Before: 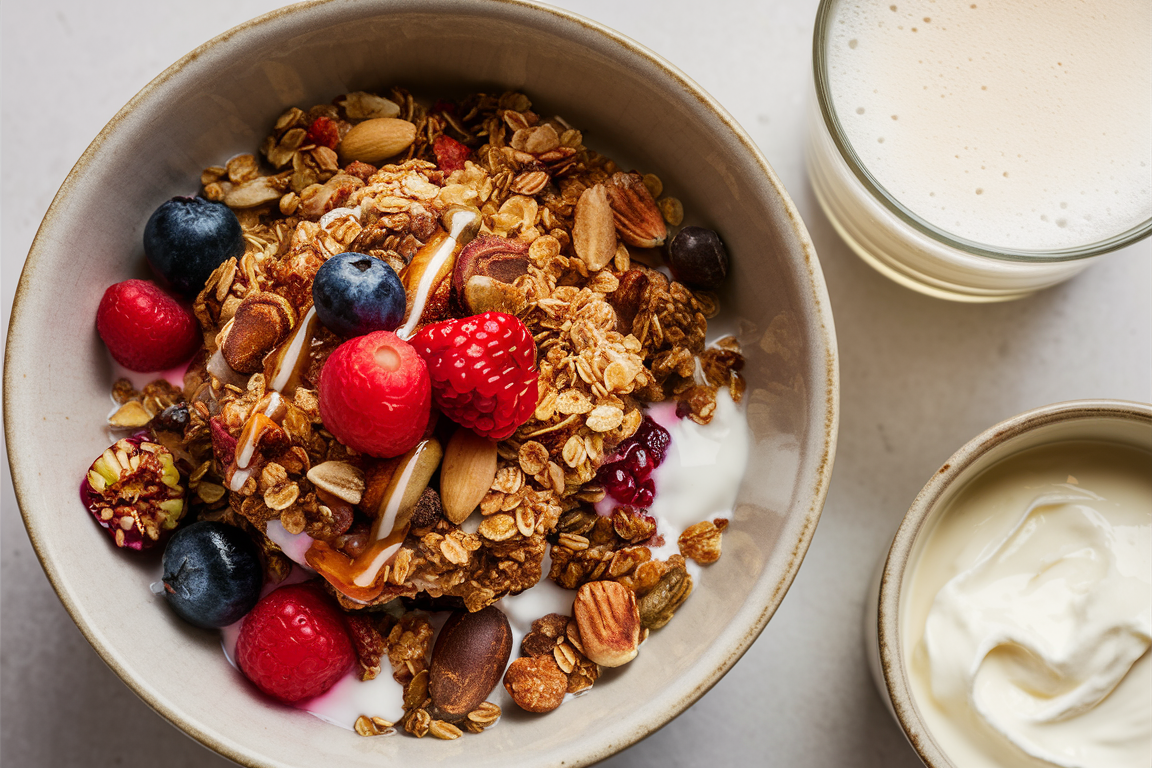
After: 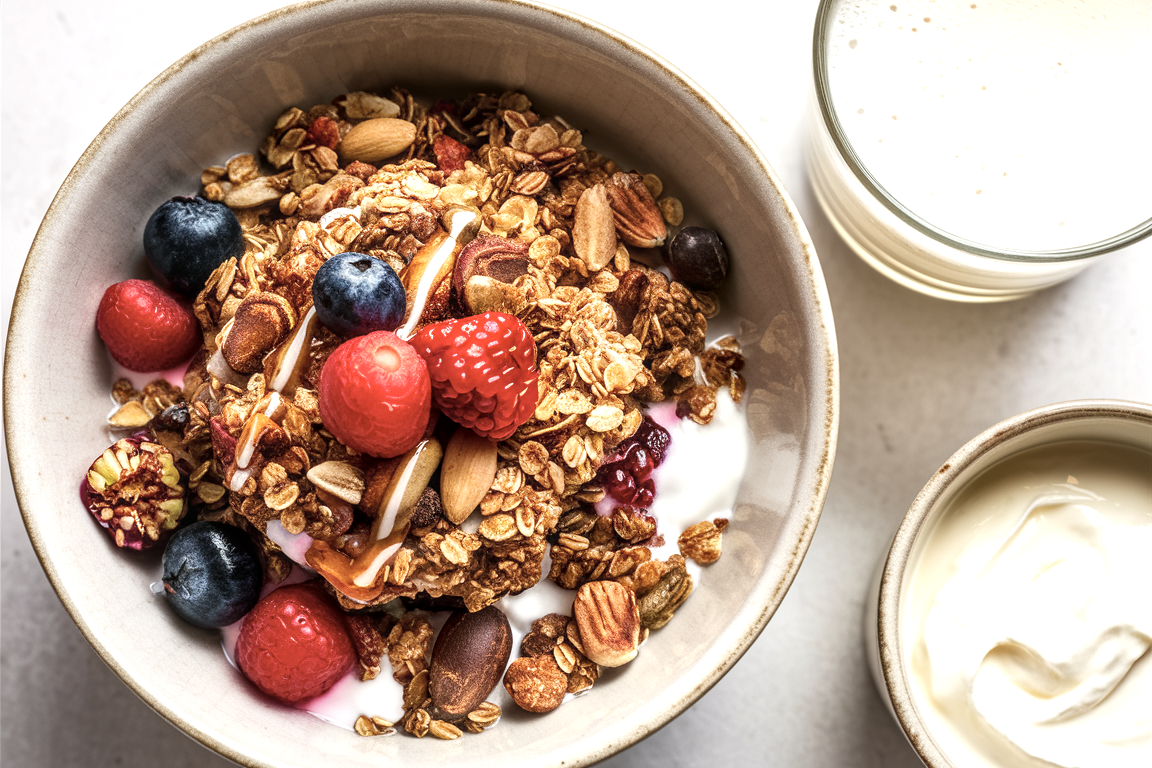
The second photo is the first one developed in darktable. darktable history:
contrast brightness saturation: contrast 0.059, brightness -0.007, saturation -0.236
exposure: exposure 0.653 EV, compensate highlight preservation false
local contrast: on, module defaults
